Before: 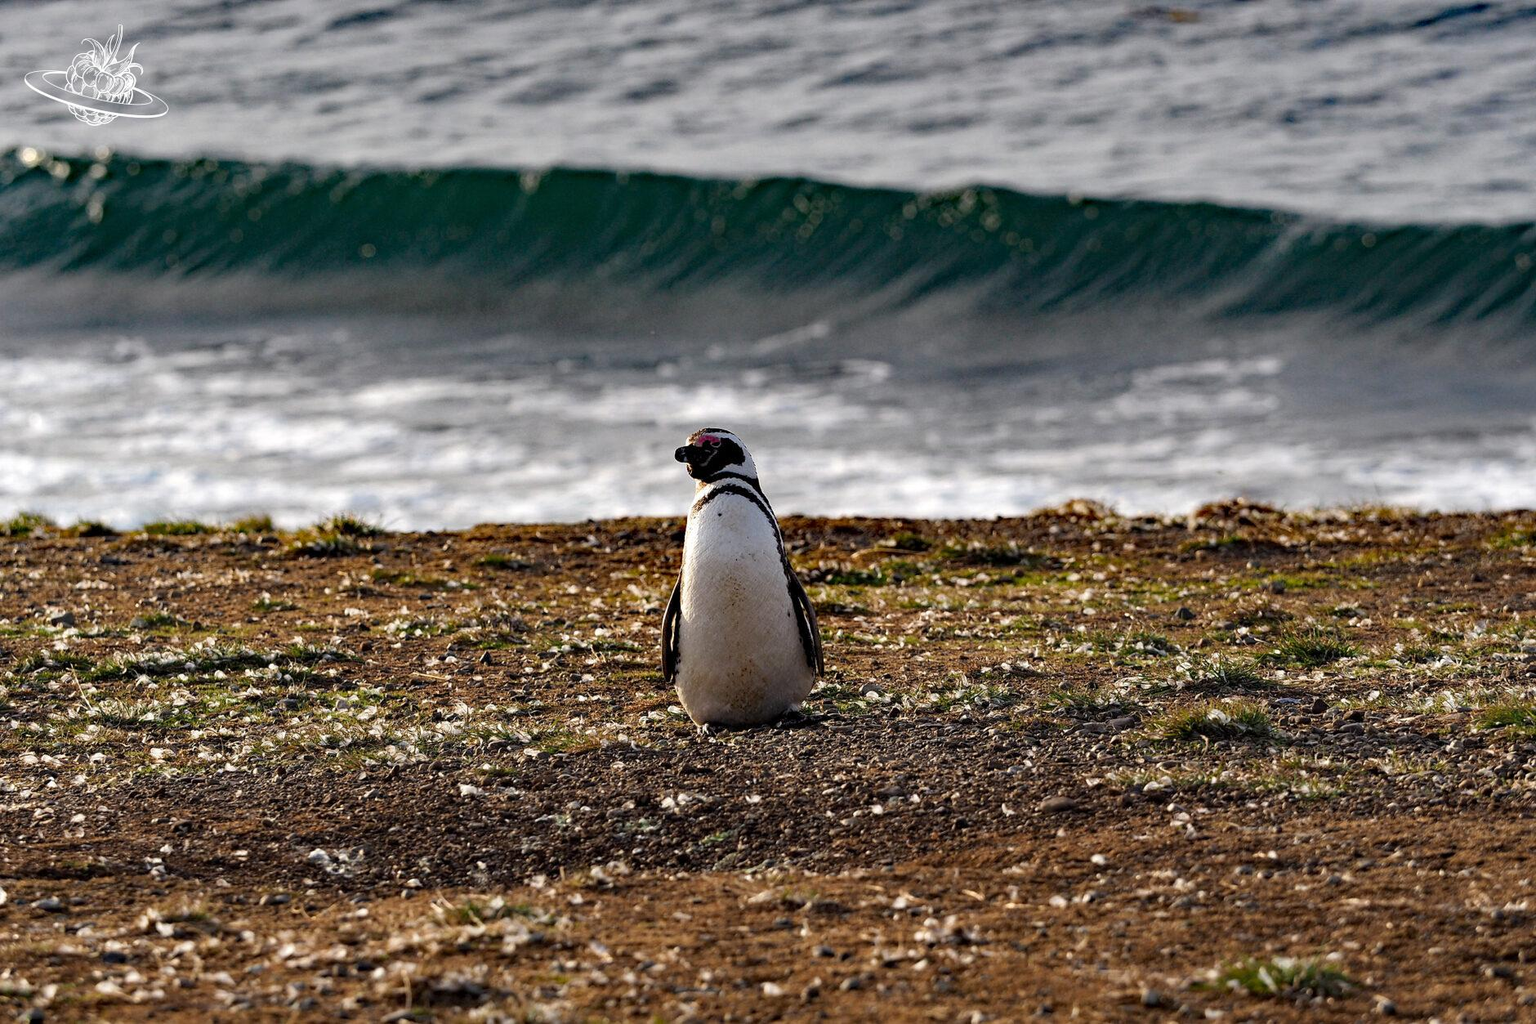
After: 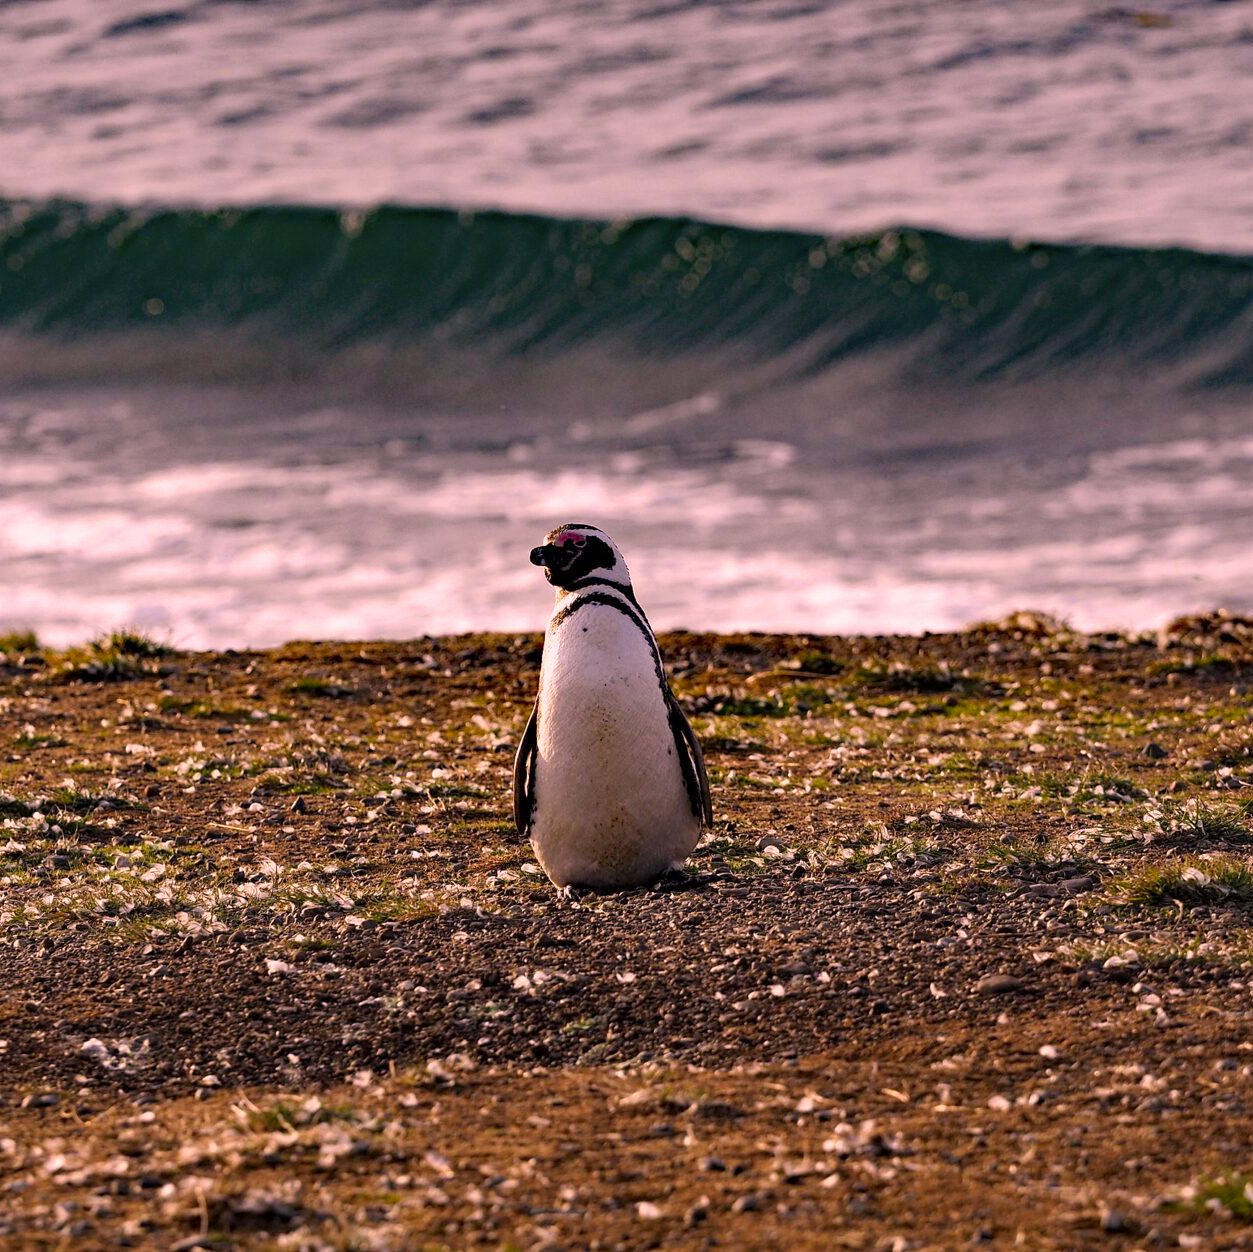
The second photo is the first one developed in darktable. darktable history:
crop and rotate: left 15.754%, right 17.579%
color correction: highlights a* 21.88, highlights b* 22.25
white balance: red 0.967, blue 1.119, emerald 0.756
